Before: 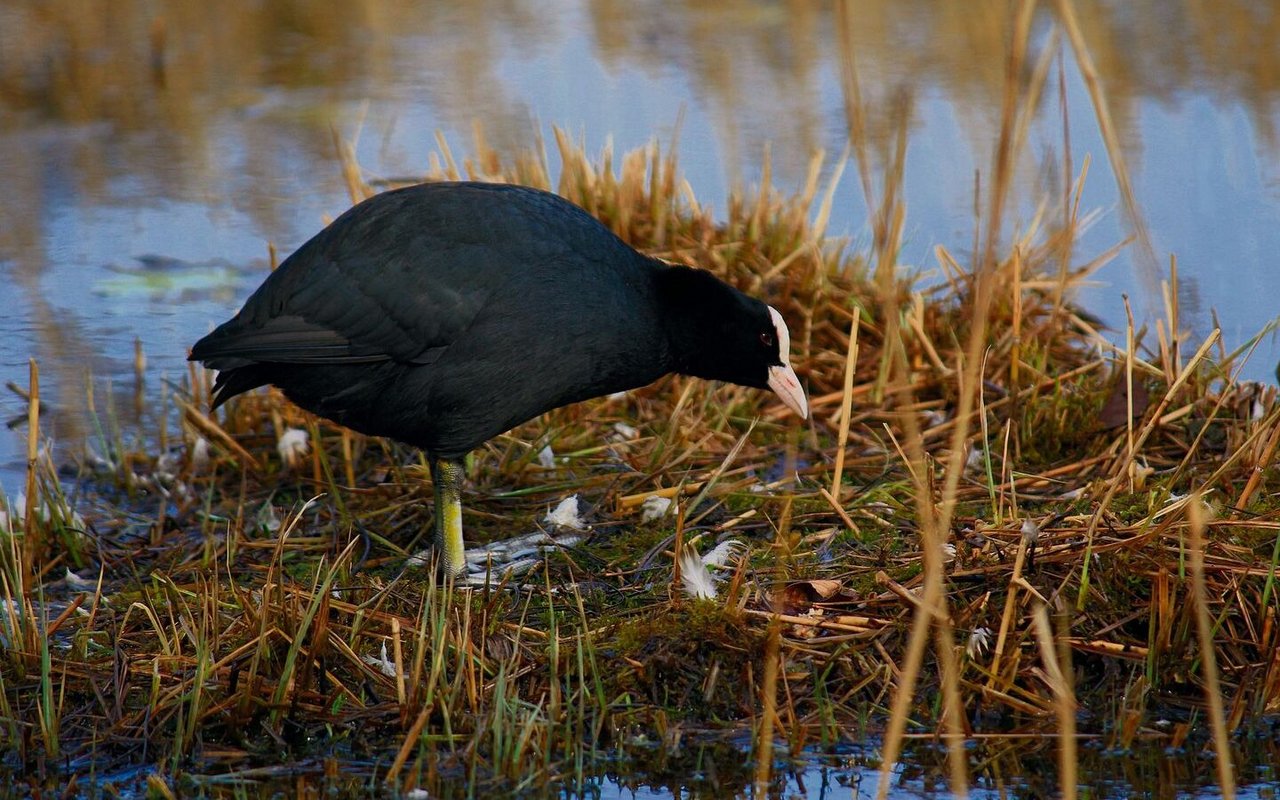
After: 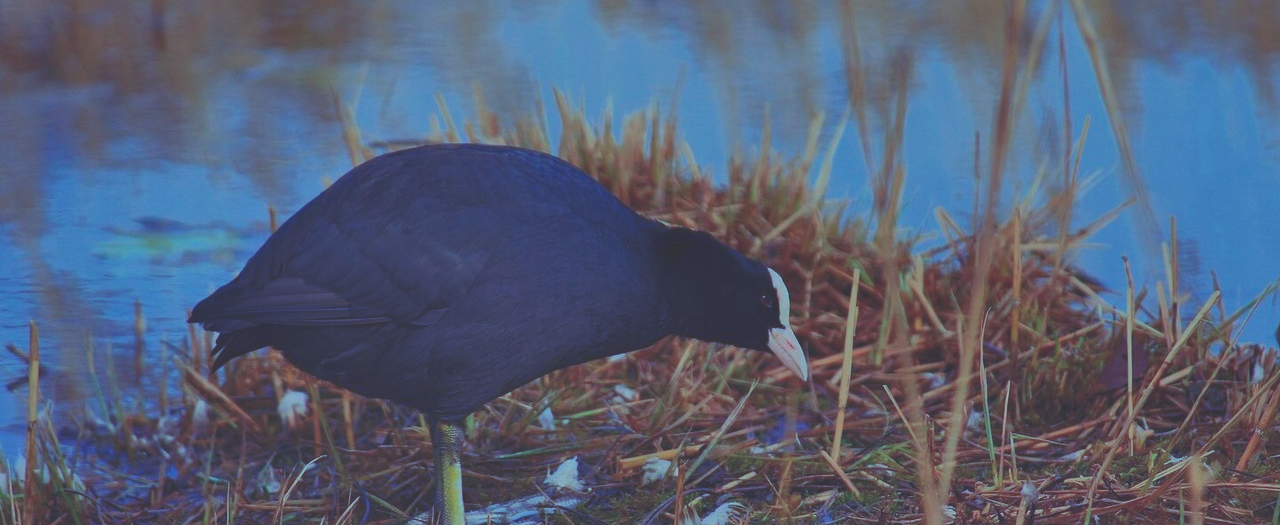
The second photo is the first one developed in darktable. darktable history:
crop and rotate: top 4.848%, bottom 29.503%
color balance rgb: contrast -30%
shadows and highlights: low approximation 0.01, soften with gaussian
rgb curve: curves: ch0 [(0, 0.186) (0.314, 0.284) (0.576, 0.466) (0.805, 0.691) (0.936, 0.886)]; ch1 [(0, 0.186) (0.314, 0.284) (0.581, 0.534) (0.771, 0.746) (0.936, 0.958)]; ch2 [(0, 0.216) (0.275, 0.39) (1, 1)], mode RGB, independent channels, compensate middle gray true, preserve colors none
